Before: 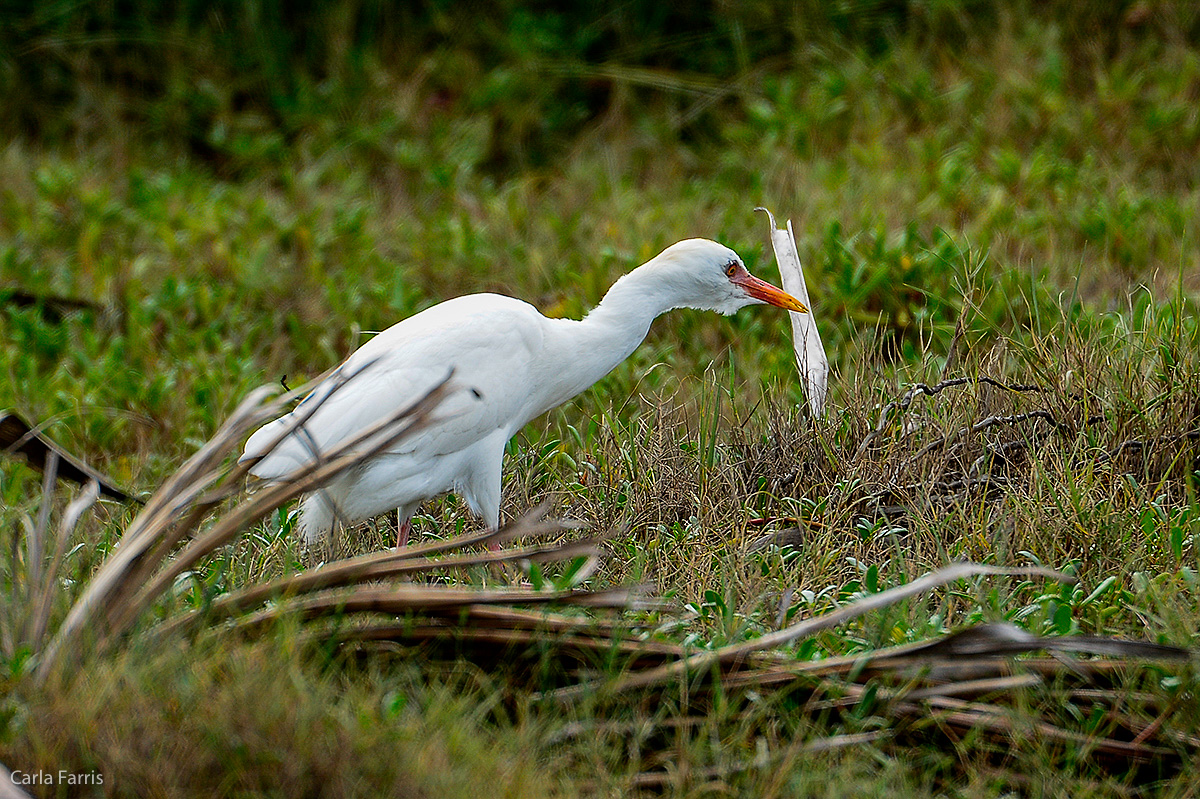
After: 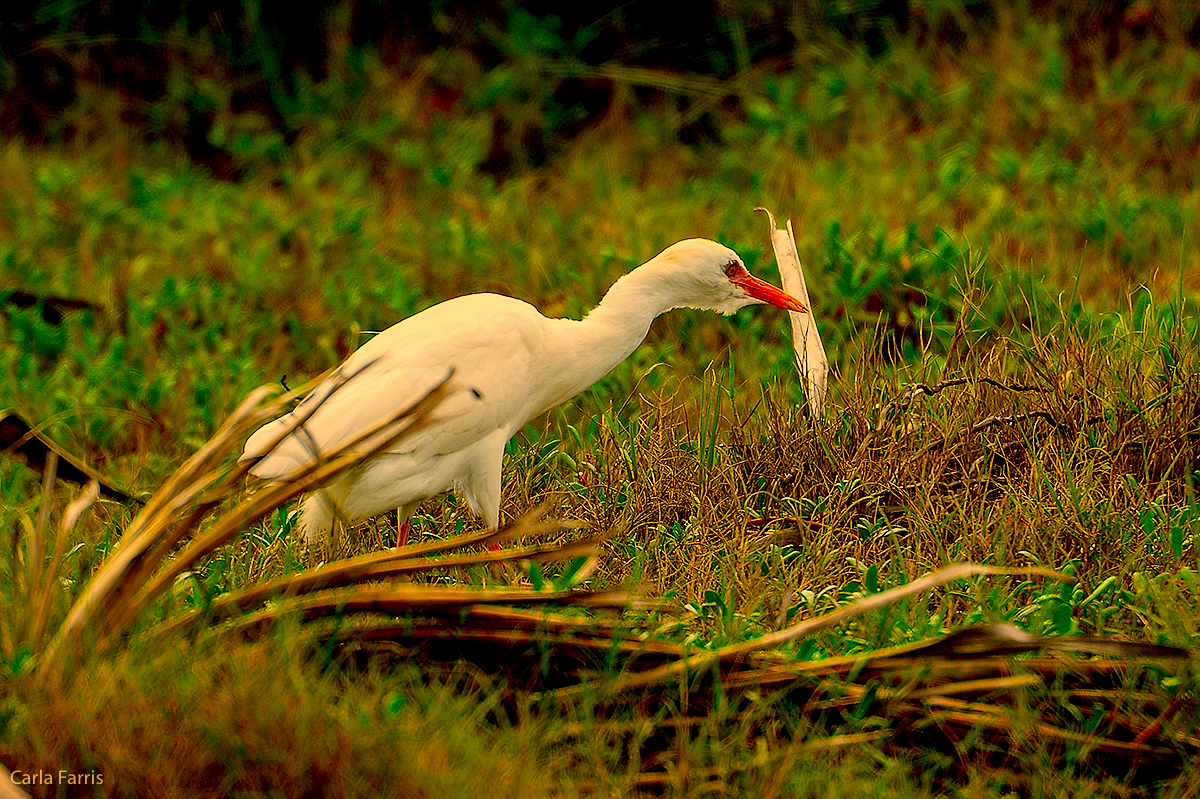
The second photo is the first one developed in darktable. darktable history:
exposure: black level correction 0.013, compensate exposure bias true, compensate highlight preservation false
color correction: highlights a* 10.99, highlights b* 30.56, shadows a* 2.58, shadows b* 17.51, saturation 1.73
